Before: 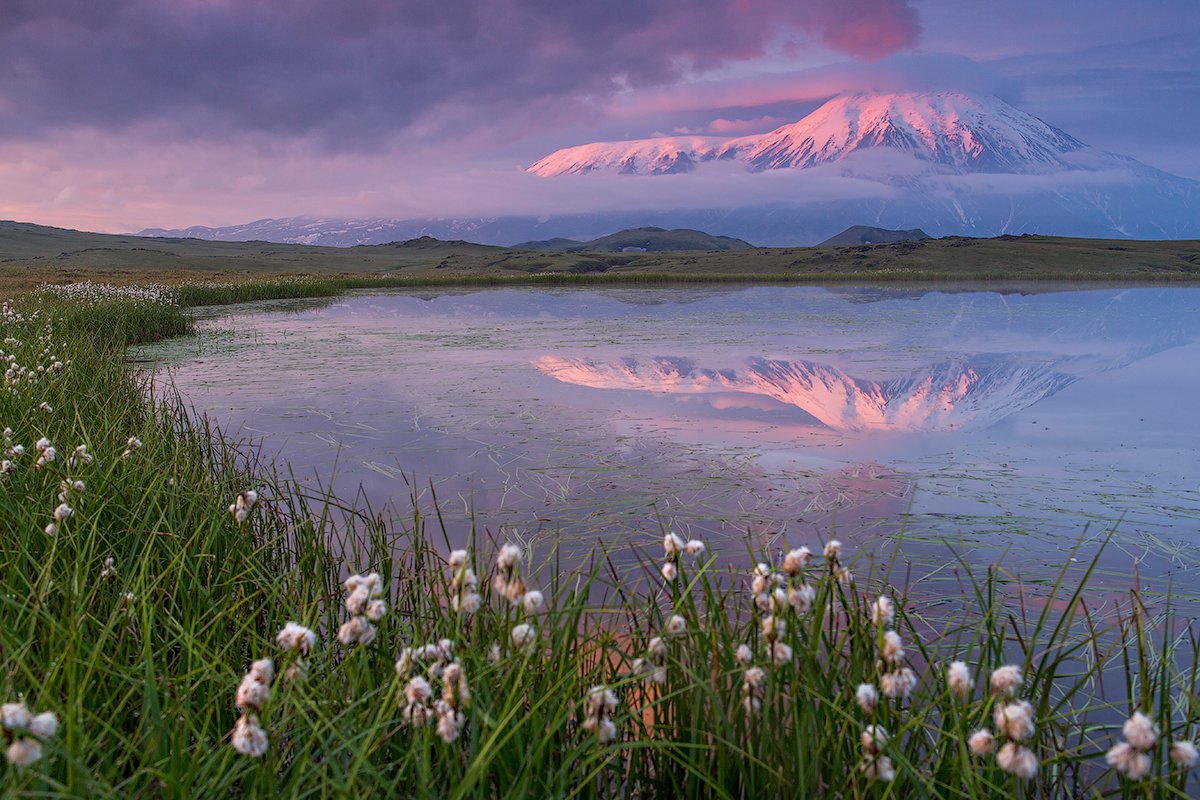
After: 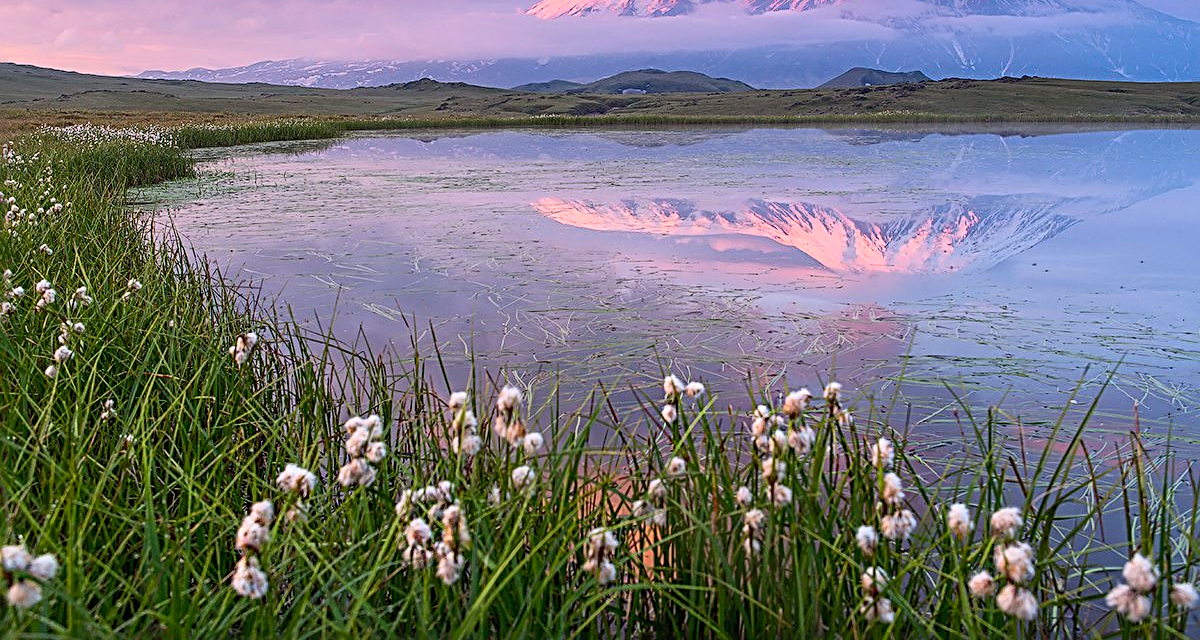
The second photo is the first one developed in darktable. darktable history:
sharpen: radius 2.817, amount 0.715
crop and rotate: top 19.998%
contrast brightness saturation: contrast 0.2, brightness 0.16, saturation 0.22
